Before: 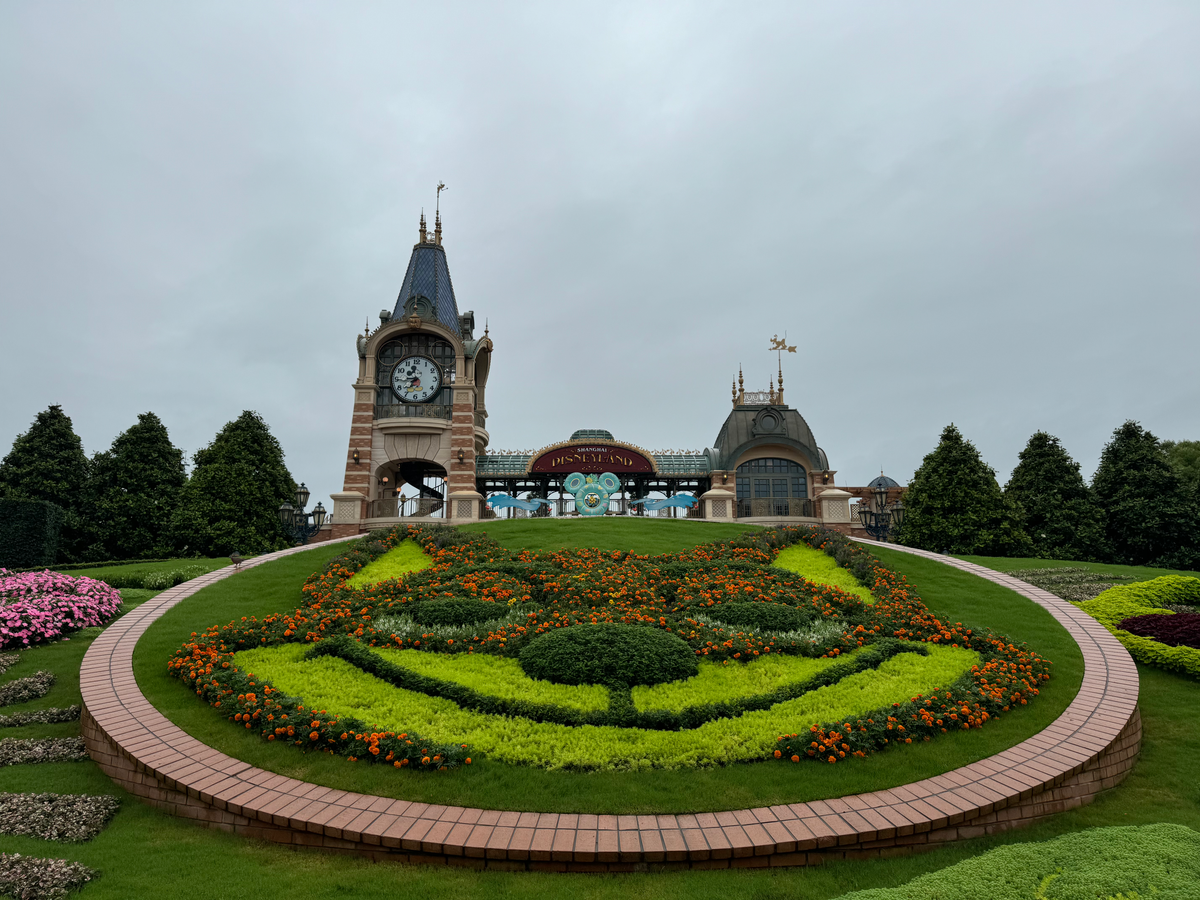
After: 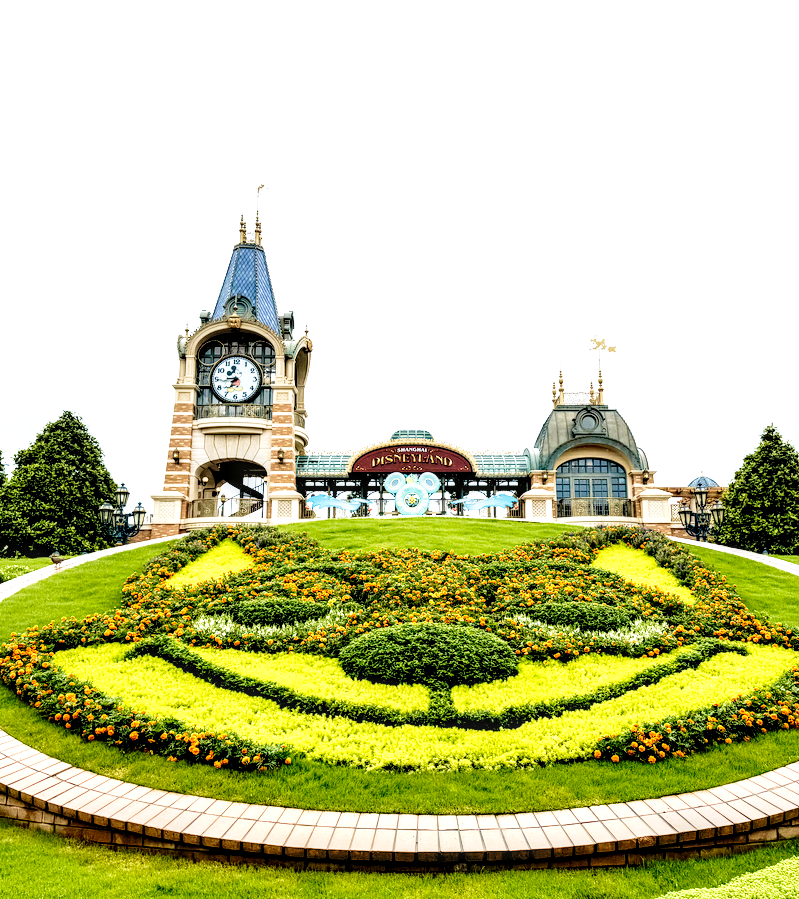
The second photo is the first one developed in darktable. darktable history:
rgb levels: levels [[0.01, 0.419, 0.839], [0, 0.5, 1], [0, 0.5, 1]]
base curve: curves: ch0 [(0, 0) (0.028, 0.03) (0.105, 0.232) (0.387, 0.748) (0.754, 0.968) (1, 1)], fusion 1, exposure shift 0.576, preserve colors none
velvia: strength 39.63%
exposure: black level correction 0.001, exposure 0.955 EV, compensate exposure bias true, compensate highlight preservation false
crop and rotate: left 15.055%, right 18.278%
contrast brightness saturation: contrast 0.08, saturation 0.02
color contrast: green-magenta contrast 0.8, blue-yellow contrast 1.1, unbound 0
local contrast: detail 150%
